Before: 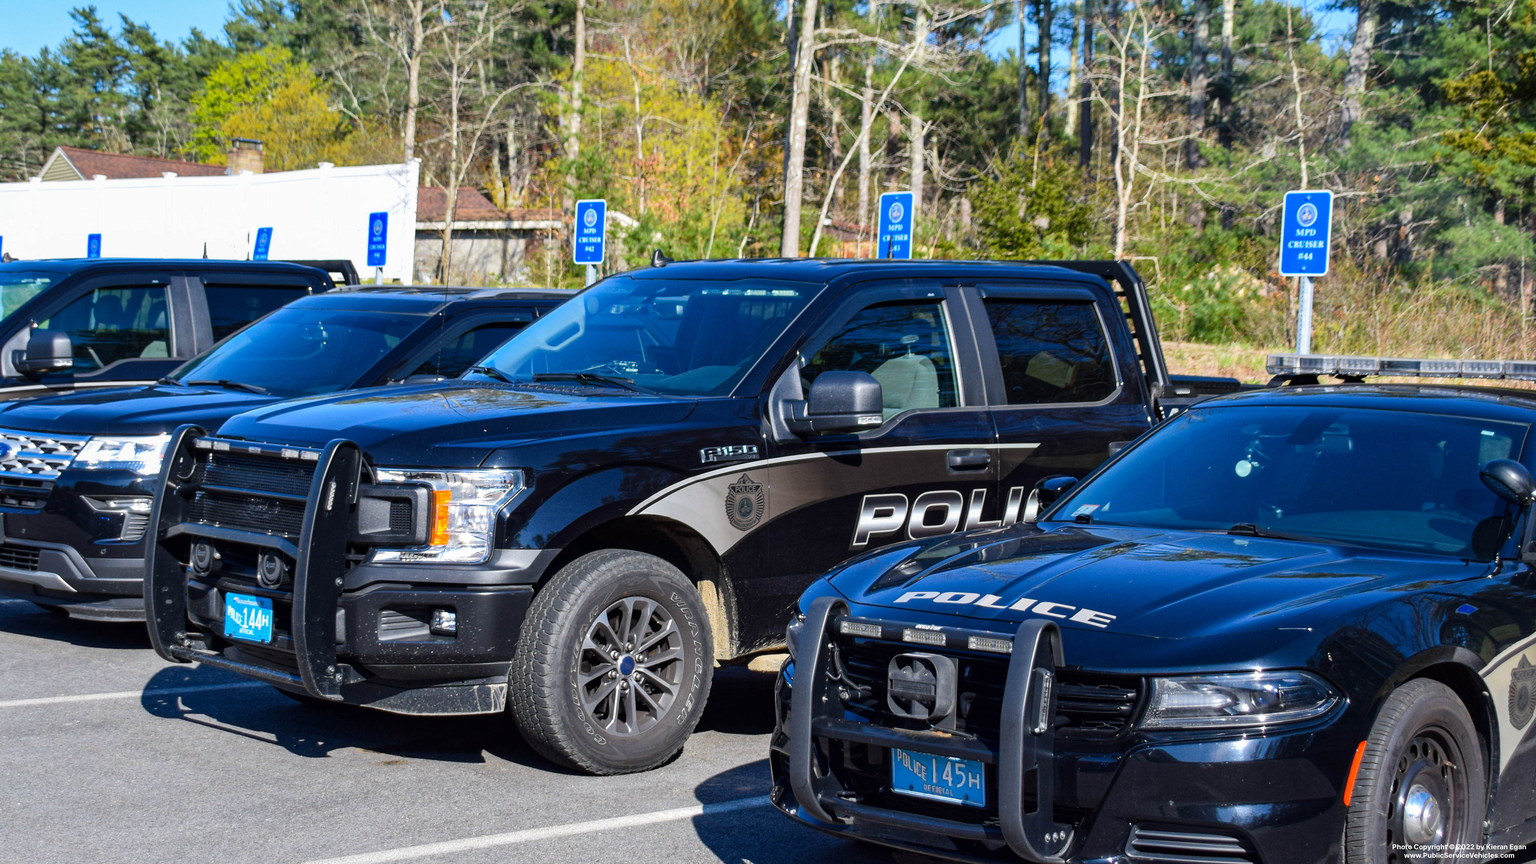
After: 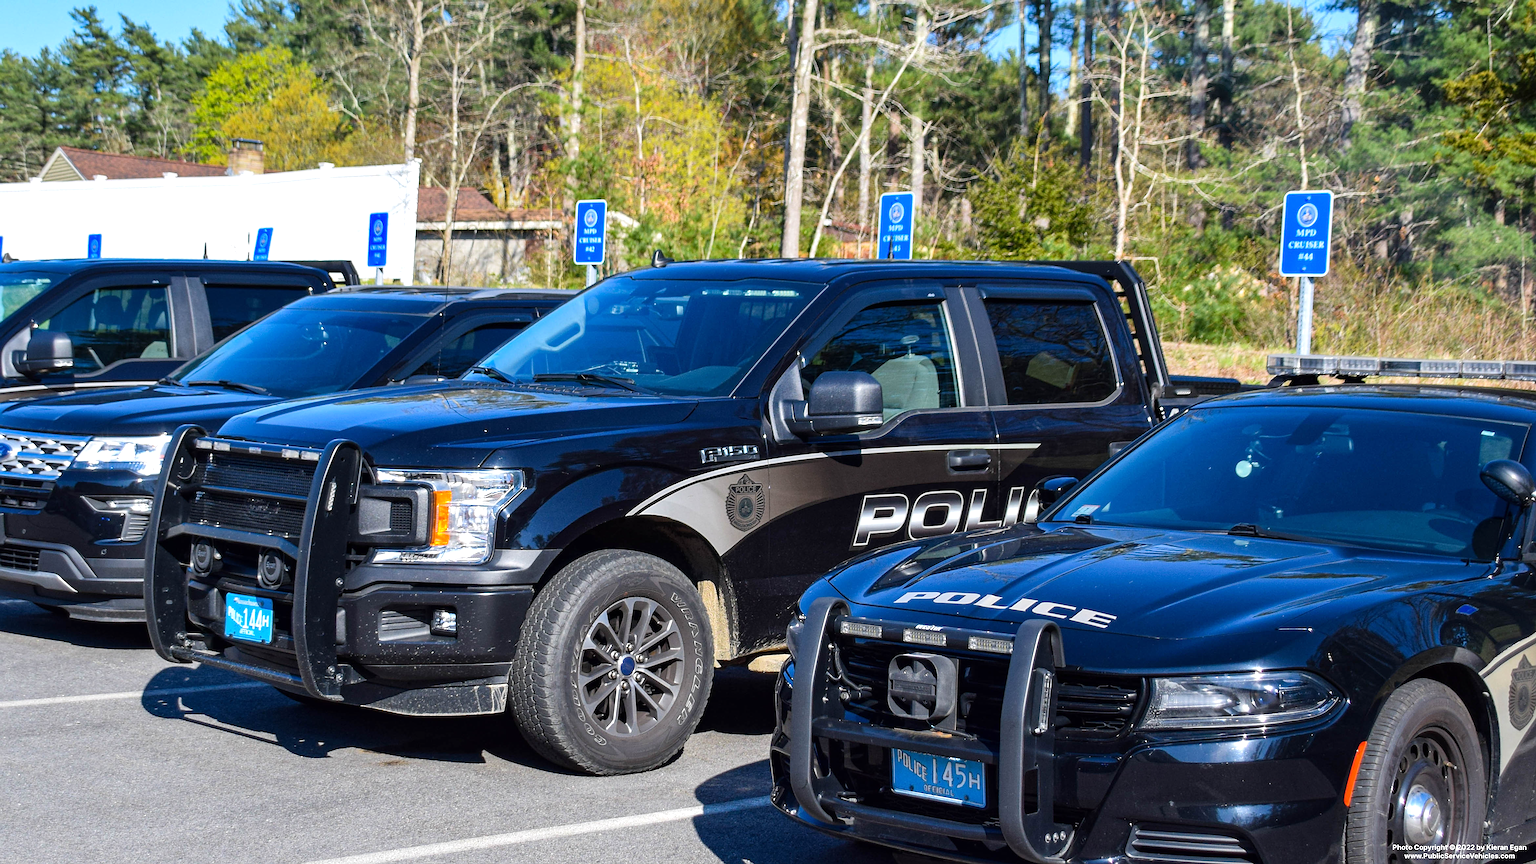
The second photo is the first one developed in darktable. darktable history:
sharpen: on, module defaults
exposure: exposure 0.161 EV, compensate highlight preservation false
